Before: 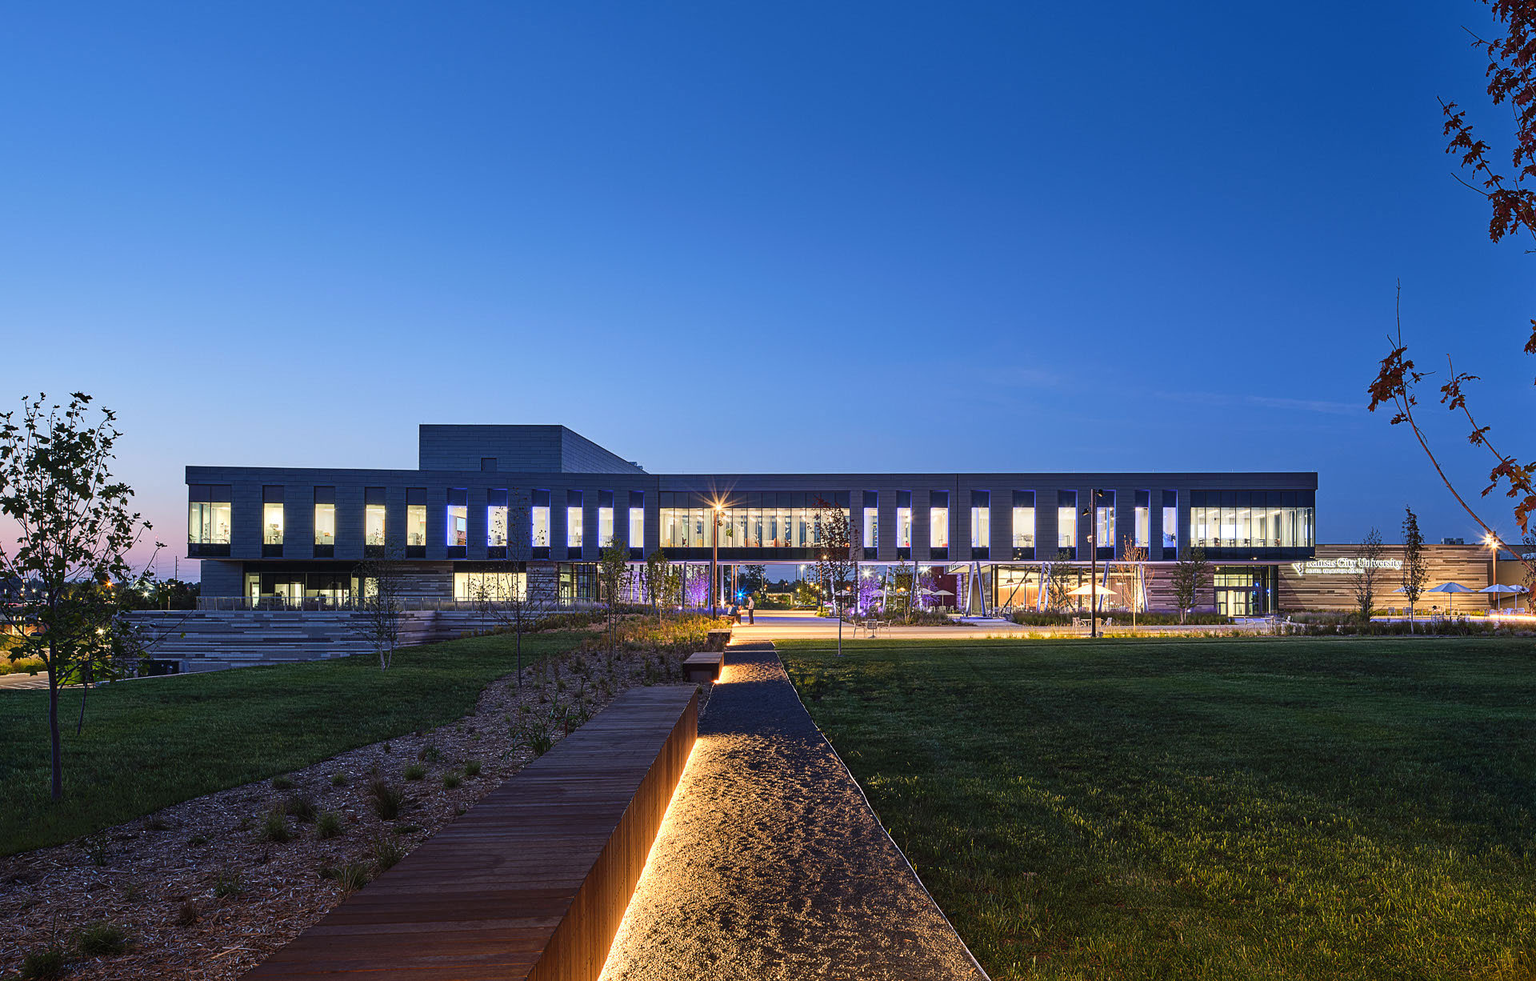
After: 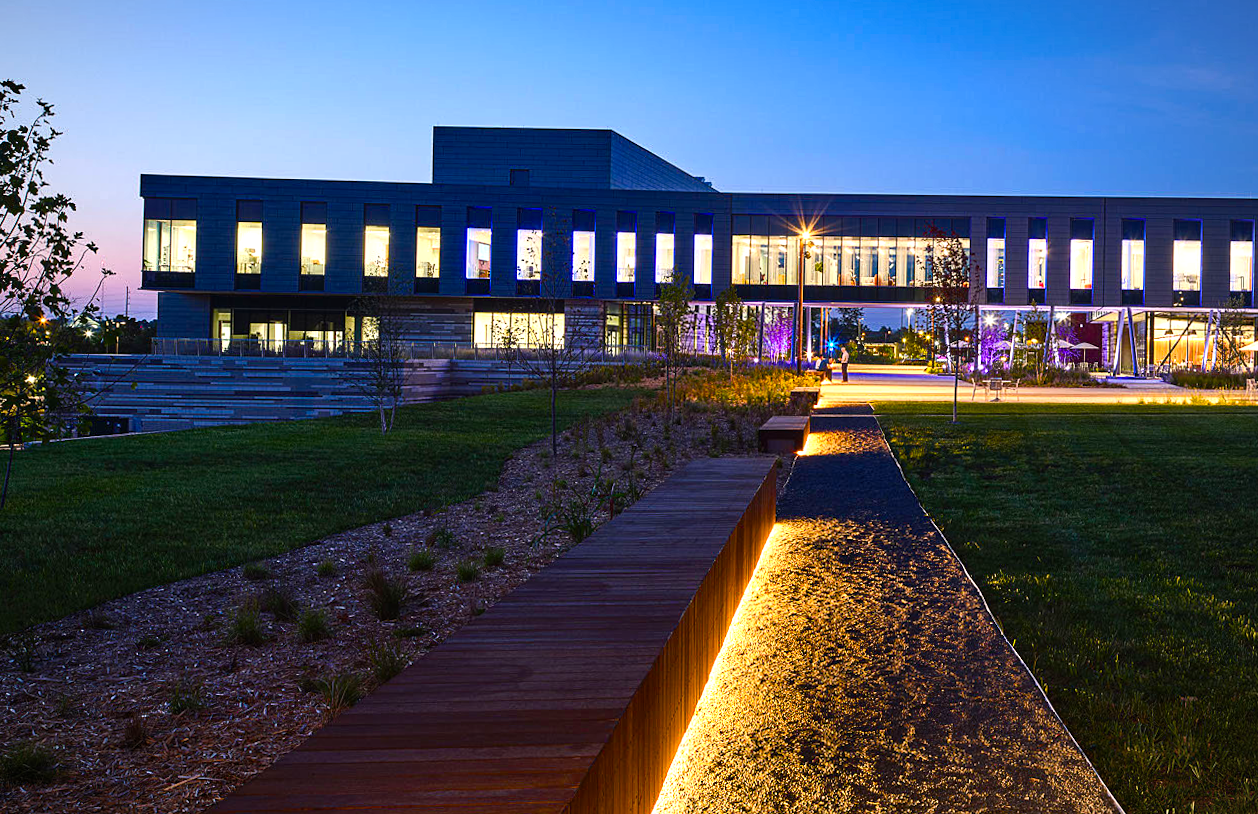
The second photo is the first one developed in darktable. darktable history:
crop and rotate: angle -0.804°, left 3.847%, top 32.096%, right 29.157%
color balance rgb: highlights gain › chroma 0.968%, highlights gain › hue 29.69°, linear chroma grading › global chroma 16.25%, perceptual saturation grading › global saturation 23.663%, perceptual saturation grading › highlights -24.705%, perceptual saturation grading › mid-tones 23.881%, perceptual saturation grading › shadows 39.713%, perceptual brilliance grading › global brilliance 14.58%, perceptual brilliance grading › shadows -35.623%
vignetting: fall-off start 84.43%, fall-off radius 80.9%, width/height ratio 1.212
